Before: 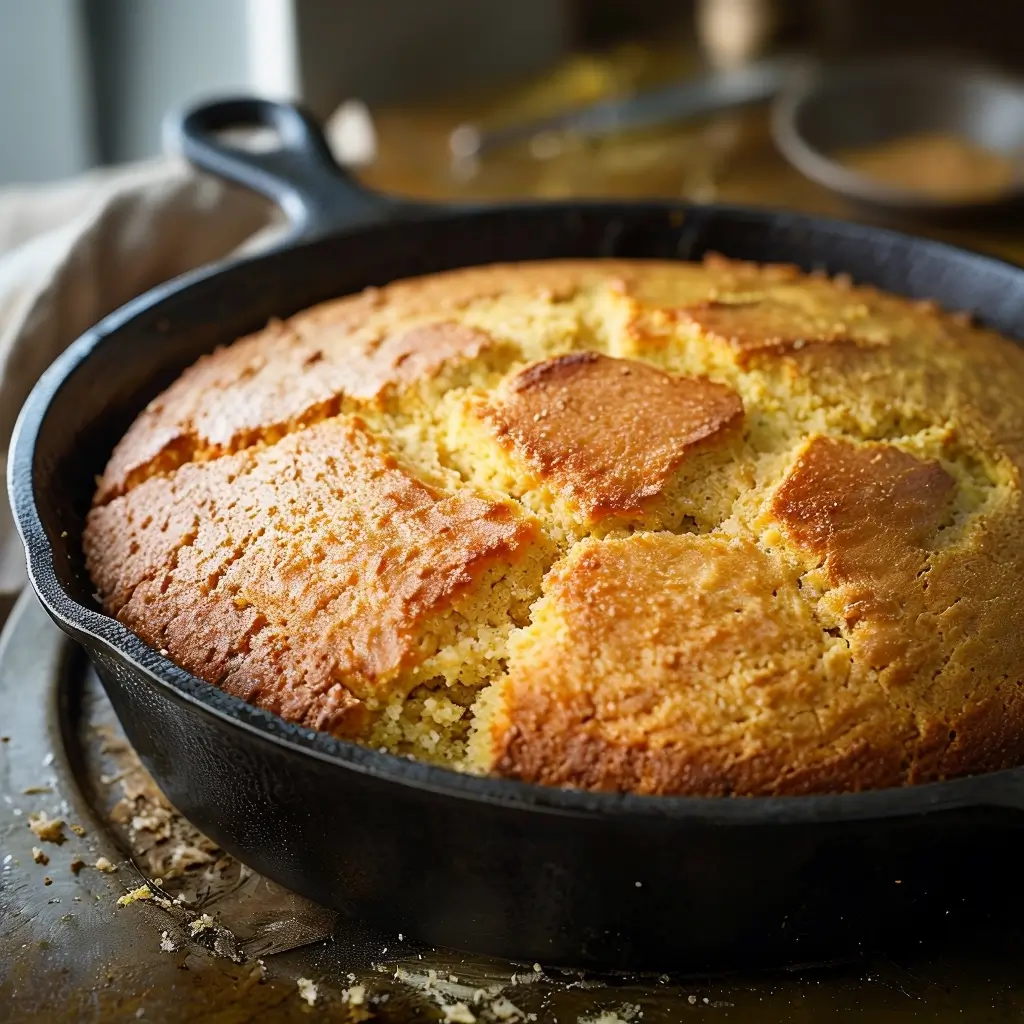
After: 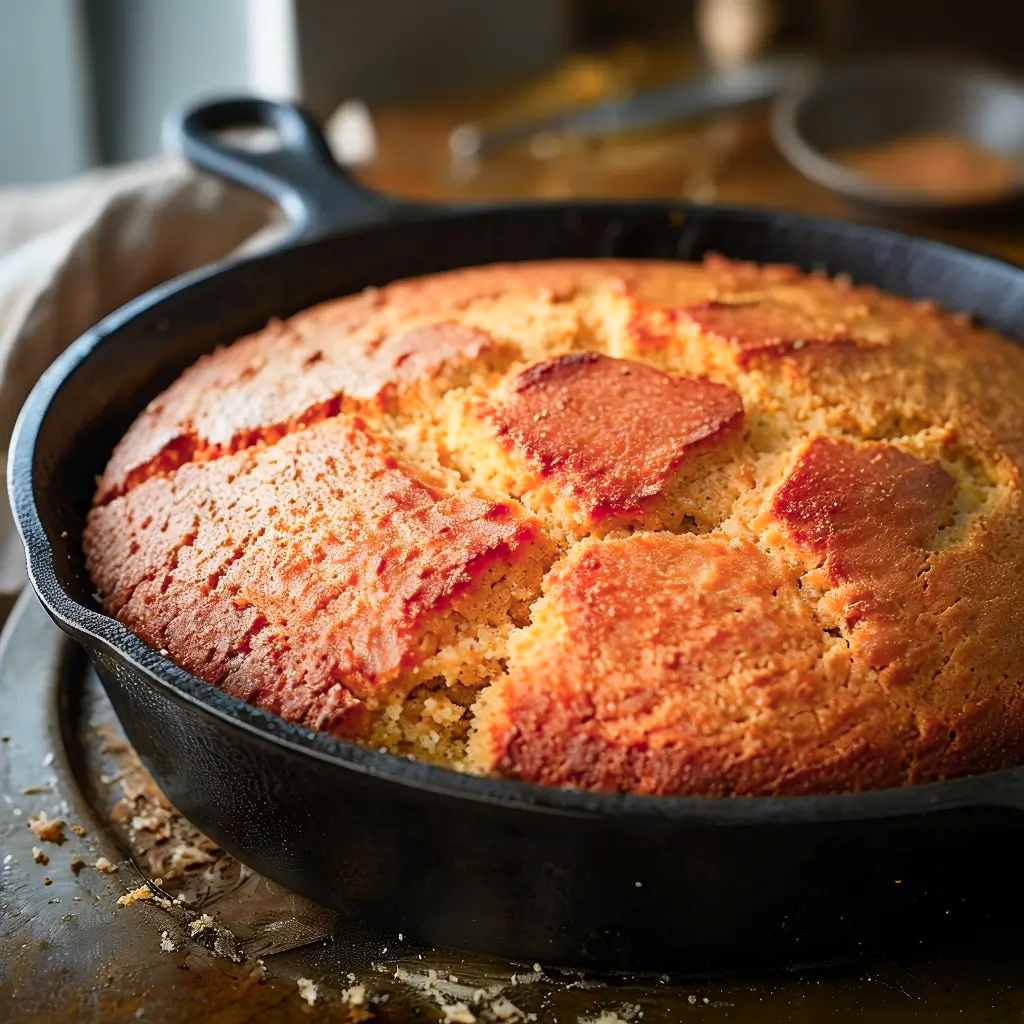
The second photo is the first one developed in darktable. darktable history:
color zones: curves: ch1 [(0.263, 0.53) (0.376, 0.287) (0.487, 0.512) (0.748, 0.547) (1, 0.513)]; ch2 [(0.262, 0.45) (0.751, 0.477)], mix 31.98%
